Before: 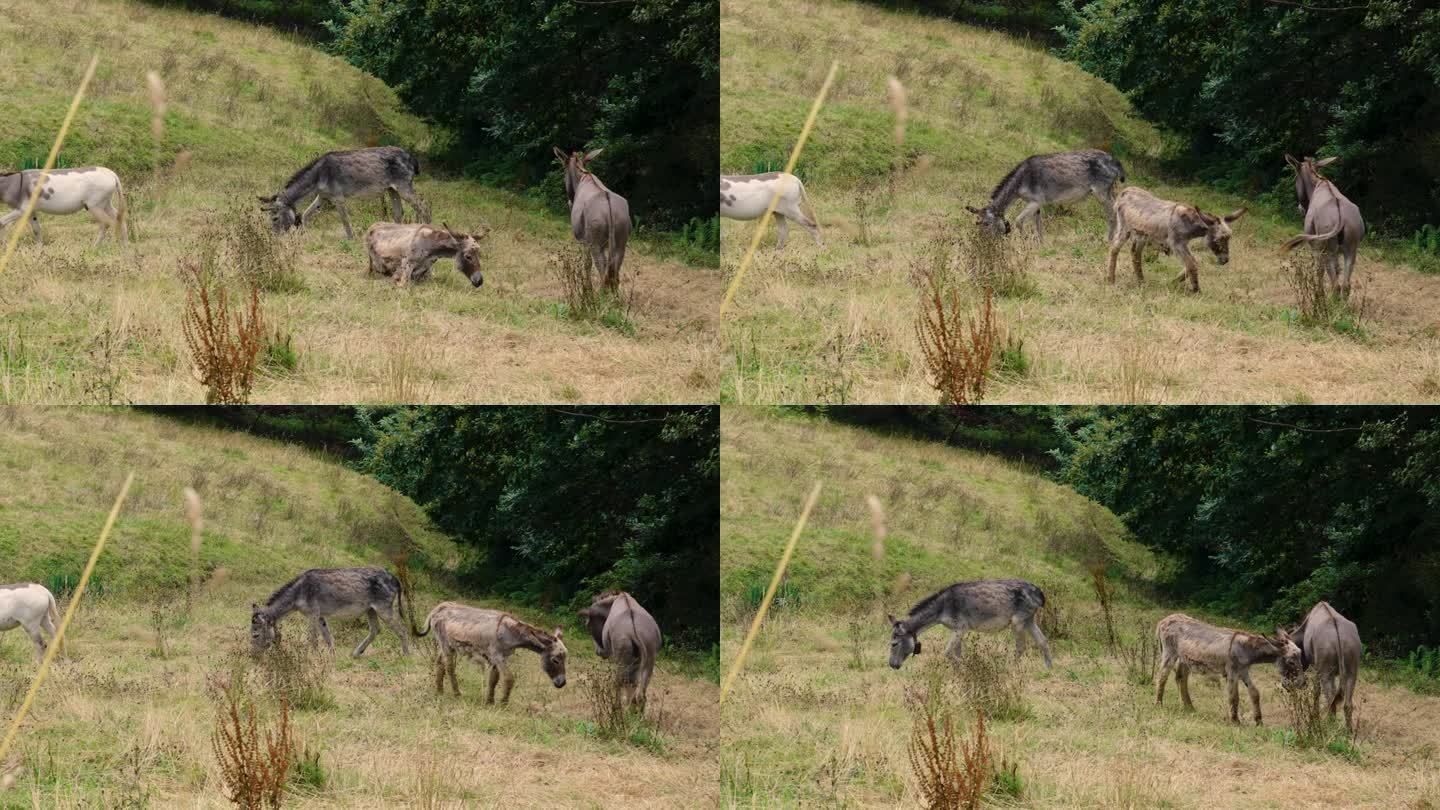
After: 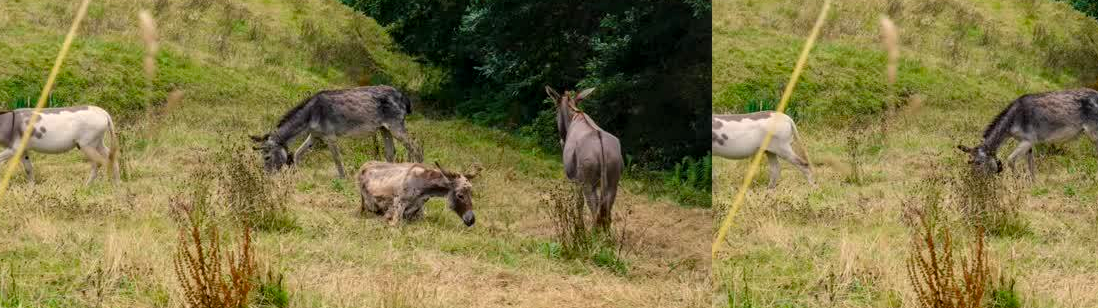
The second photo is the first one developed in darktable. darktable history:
color balance rgb: perceptual saturation grading › global saturation 20%, global vibrance 20%
crop: left 0.579%, top 7.627%, right 23.167%, bottom 54.275%
local contrast: on, module defaults
